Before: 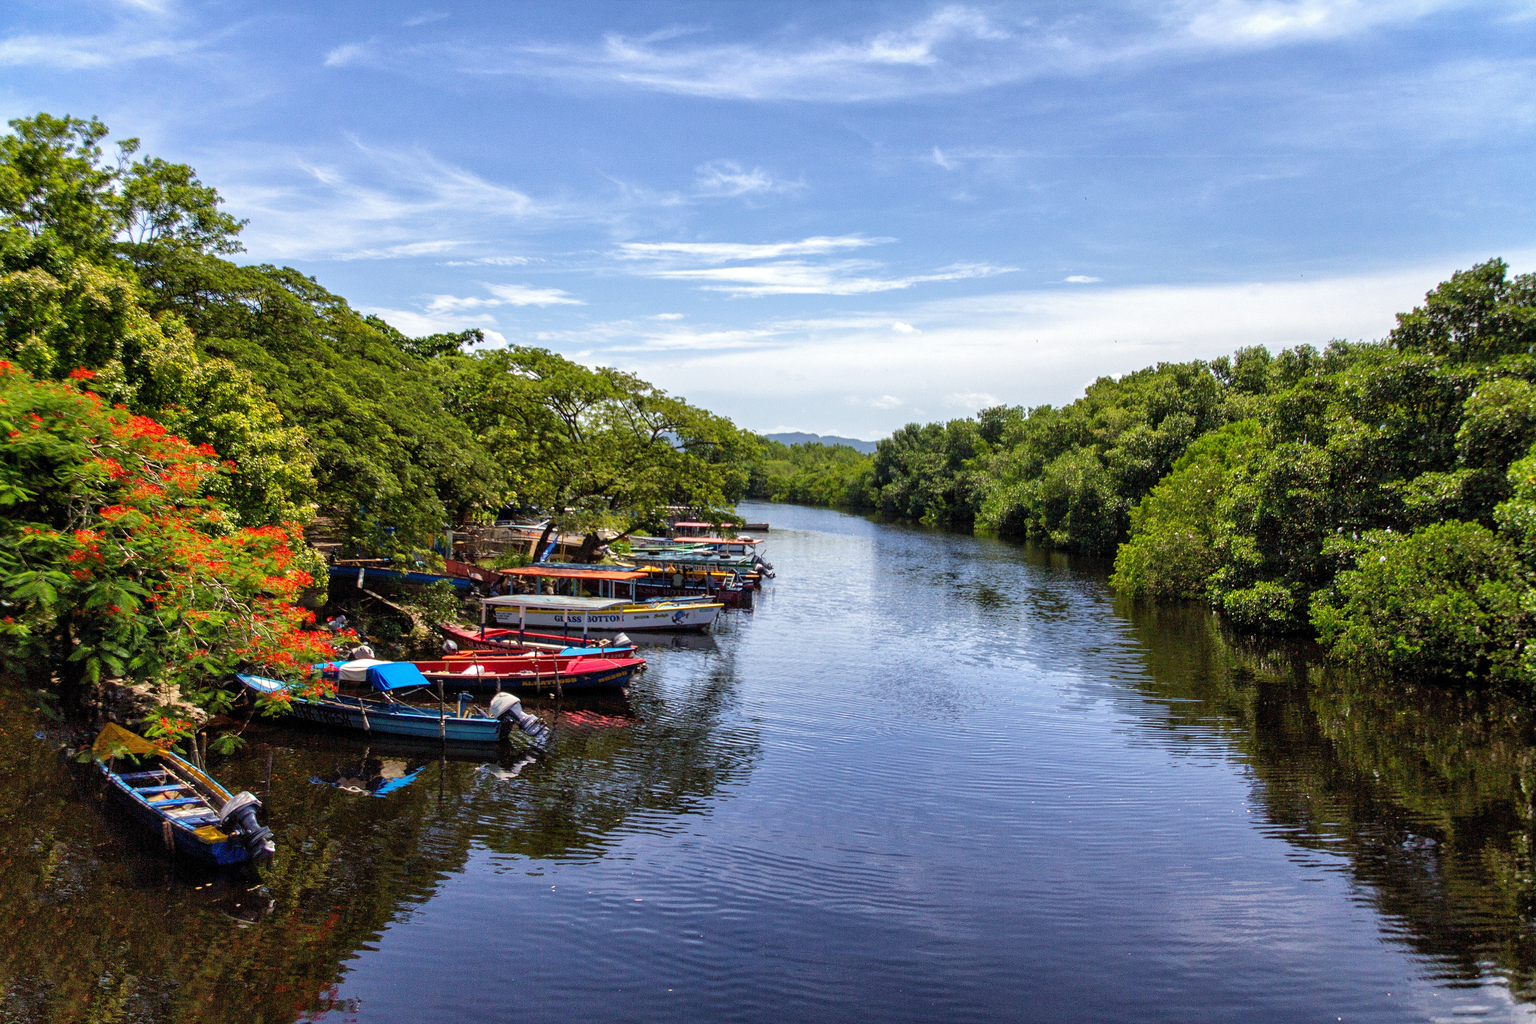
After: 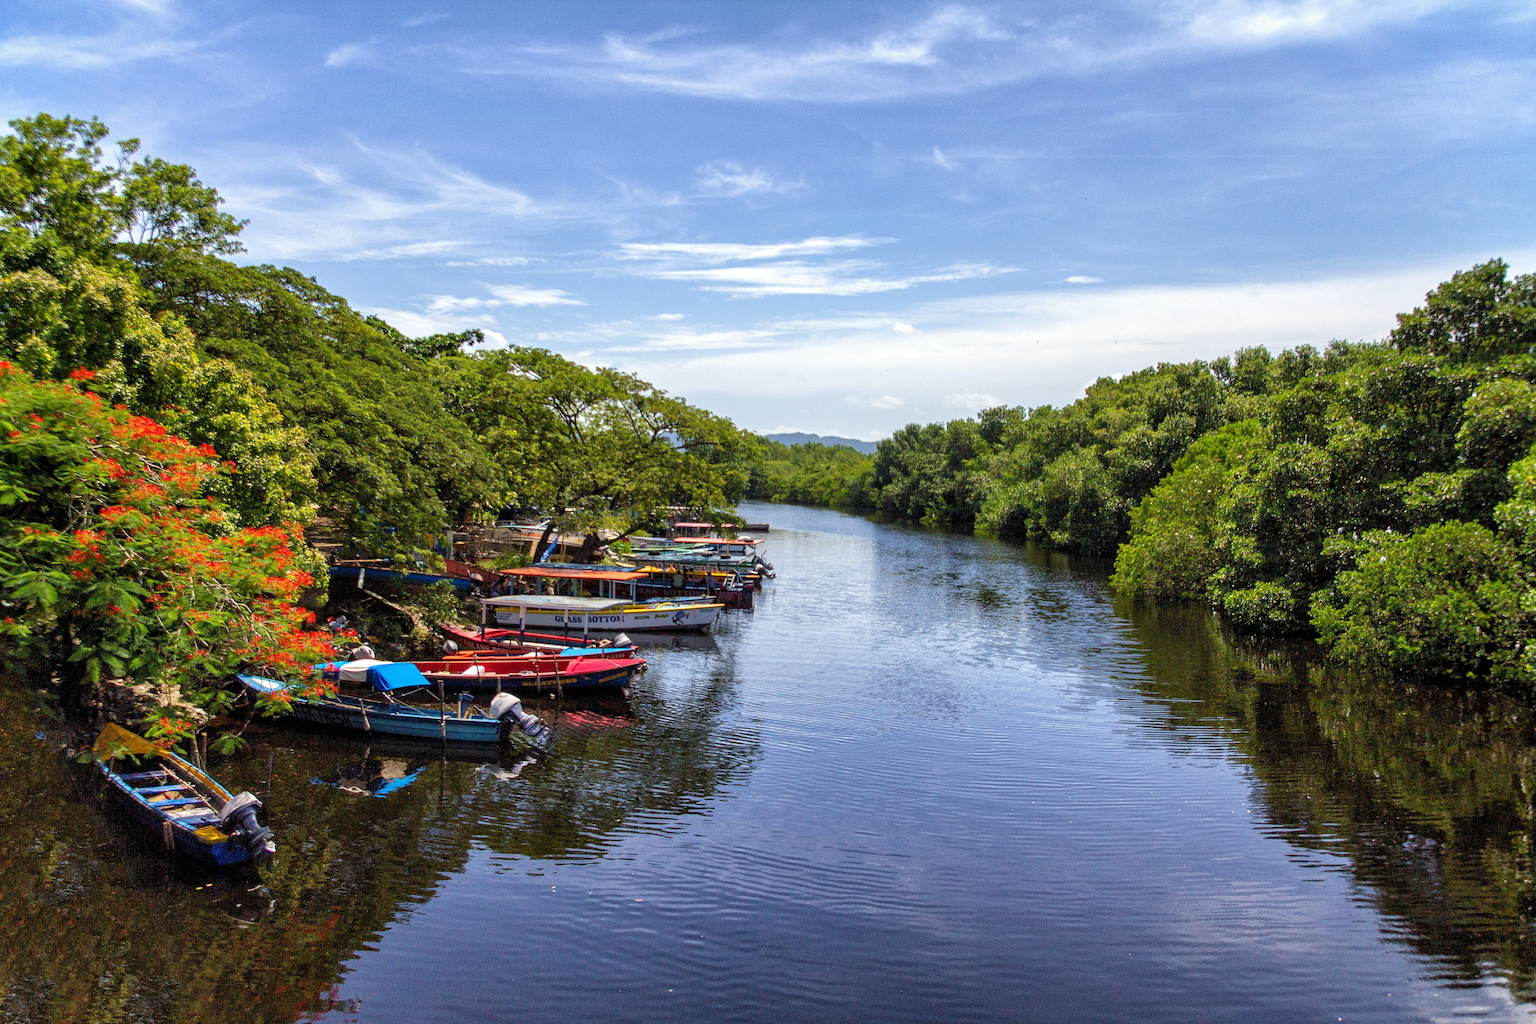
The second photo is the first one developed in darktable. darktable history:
color correction: highlights b* 0.033
